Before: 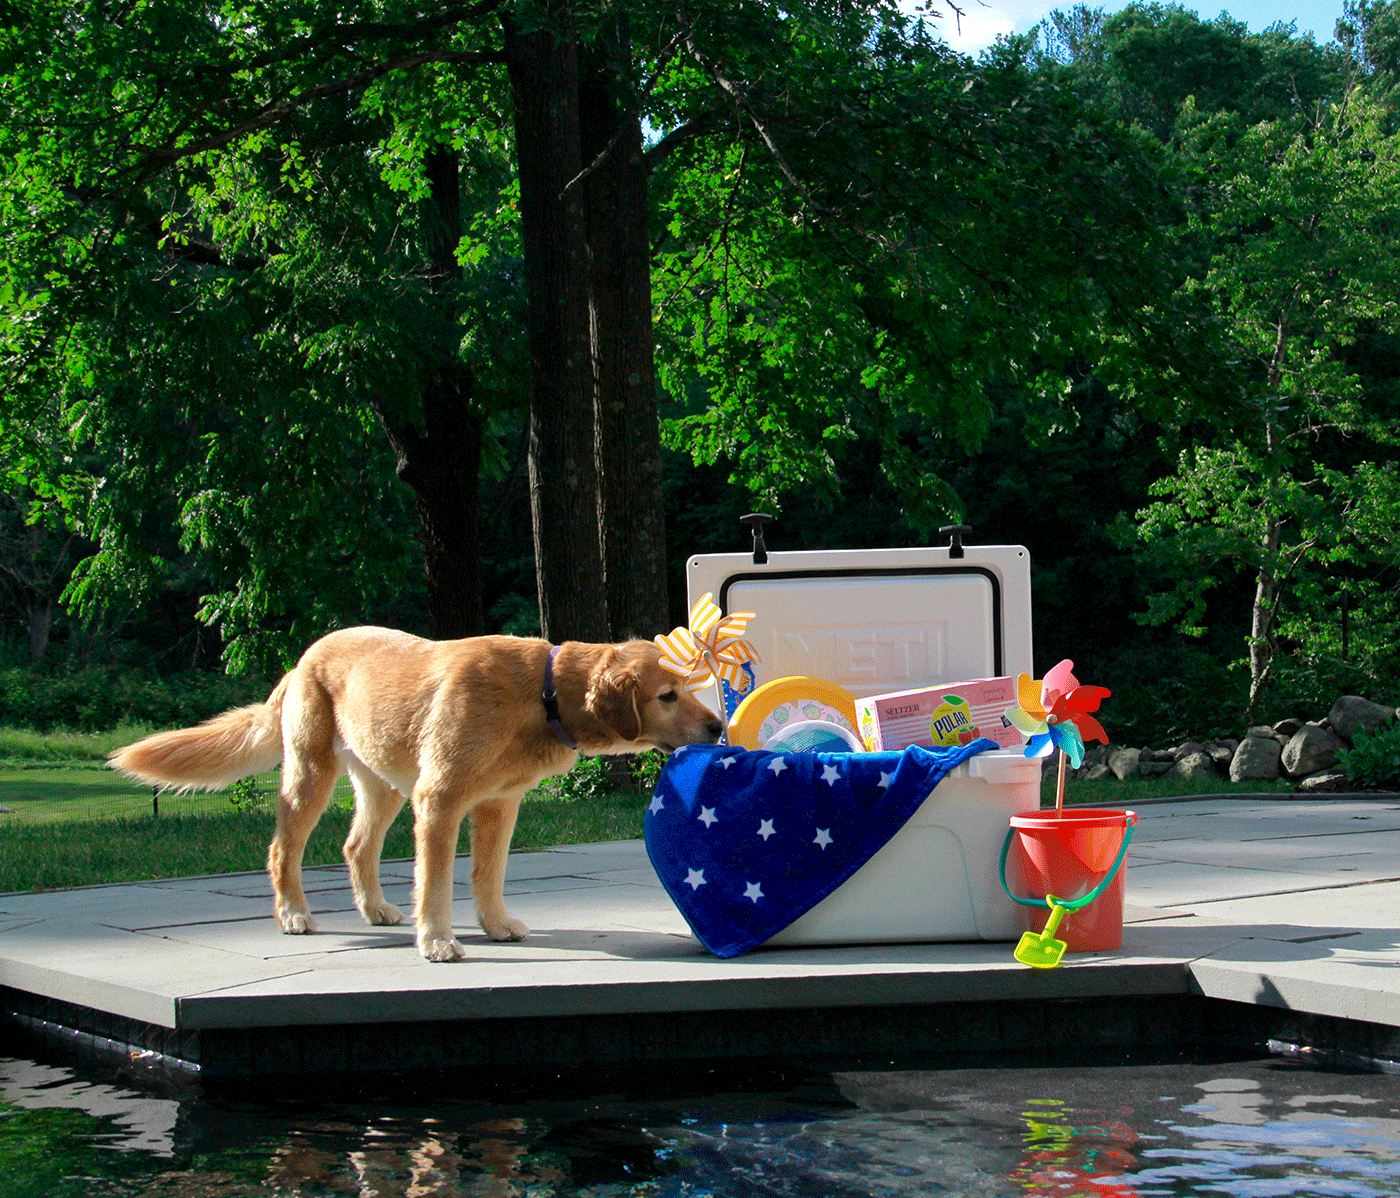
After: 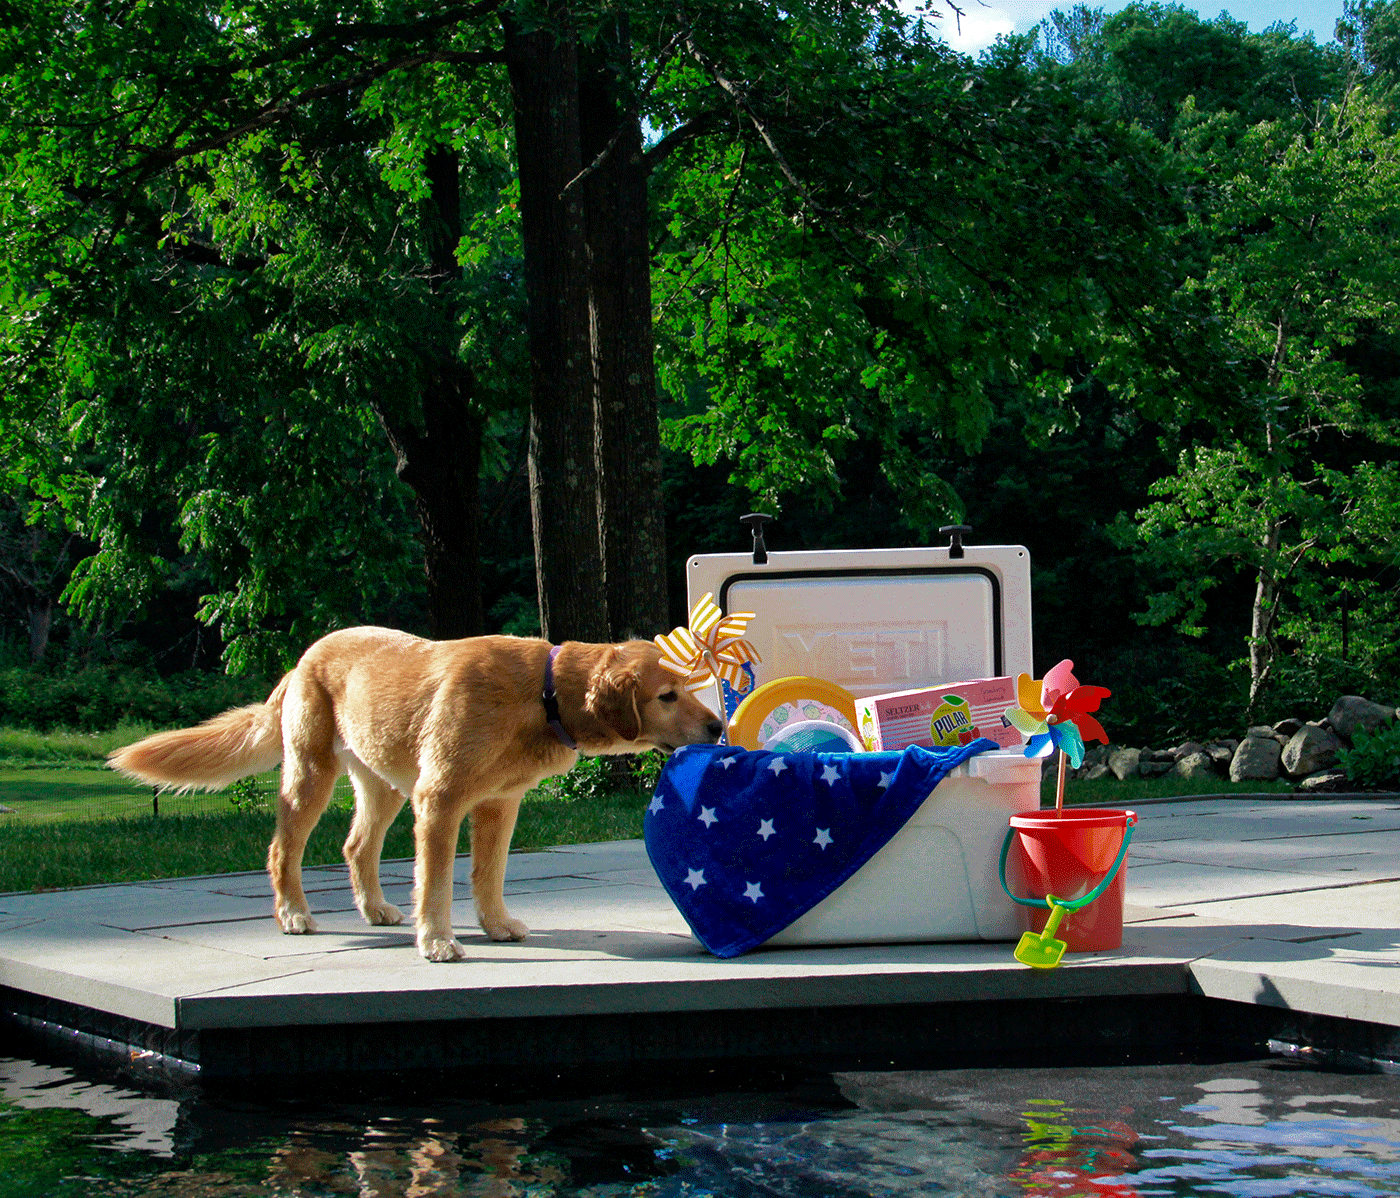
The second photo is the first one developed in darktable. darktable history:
white balance: emerald 1
local contrast: mode bilateral grid, contrast 20, coarseness 50, detail 150%, midtone range 0.2
color zones: curves: ch0 [(0, 0.425) (0.143, 0.422) (0.286, 0.42) (0.429, 0.419) (0.571, 0.419) (0.714, 0.42) (0.857, 0.422) (1, 0.425)]
velvia: on, module defaults
